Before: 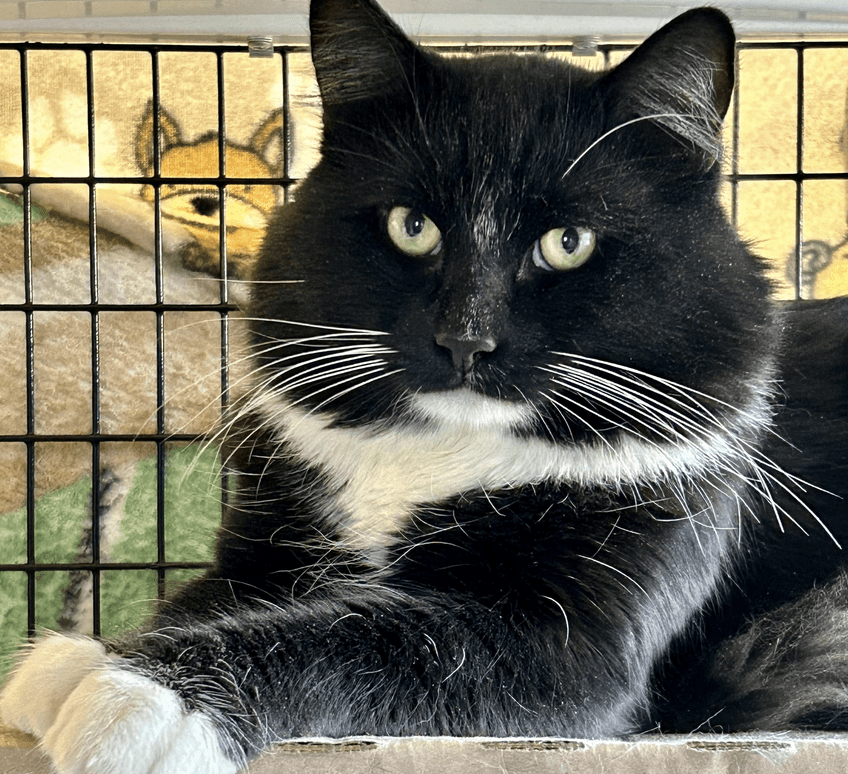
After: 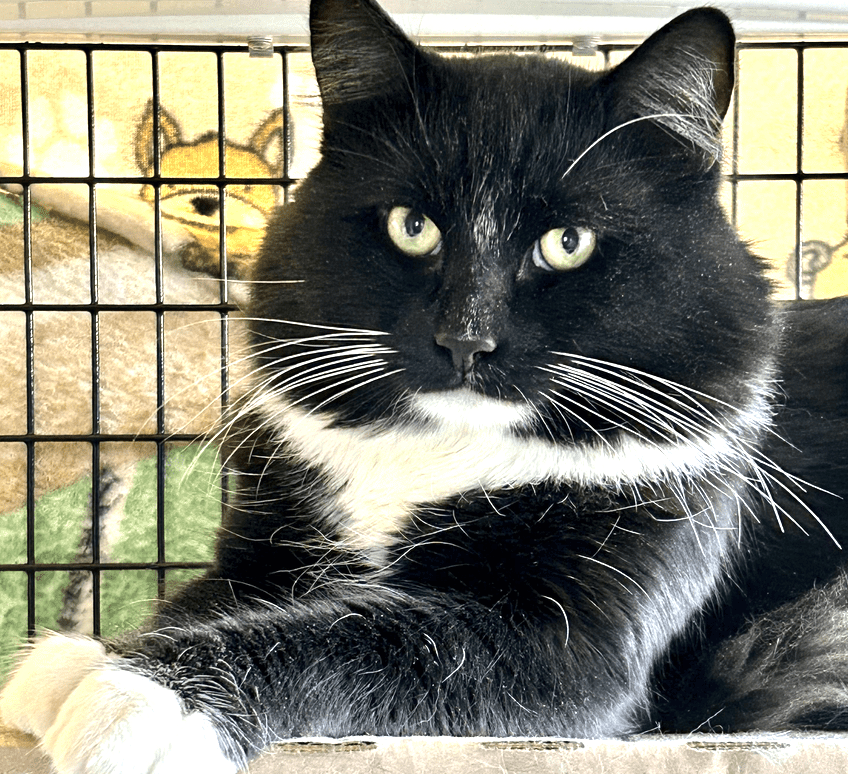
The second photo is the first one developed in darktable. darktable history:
exposure: black level correction 0, exposure 0.7 EV, compensate exposure bias true, compensate highlight preservation false
tone equalizer: -8 EV -0.55 EV
